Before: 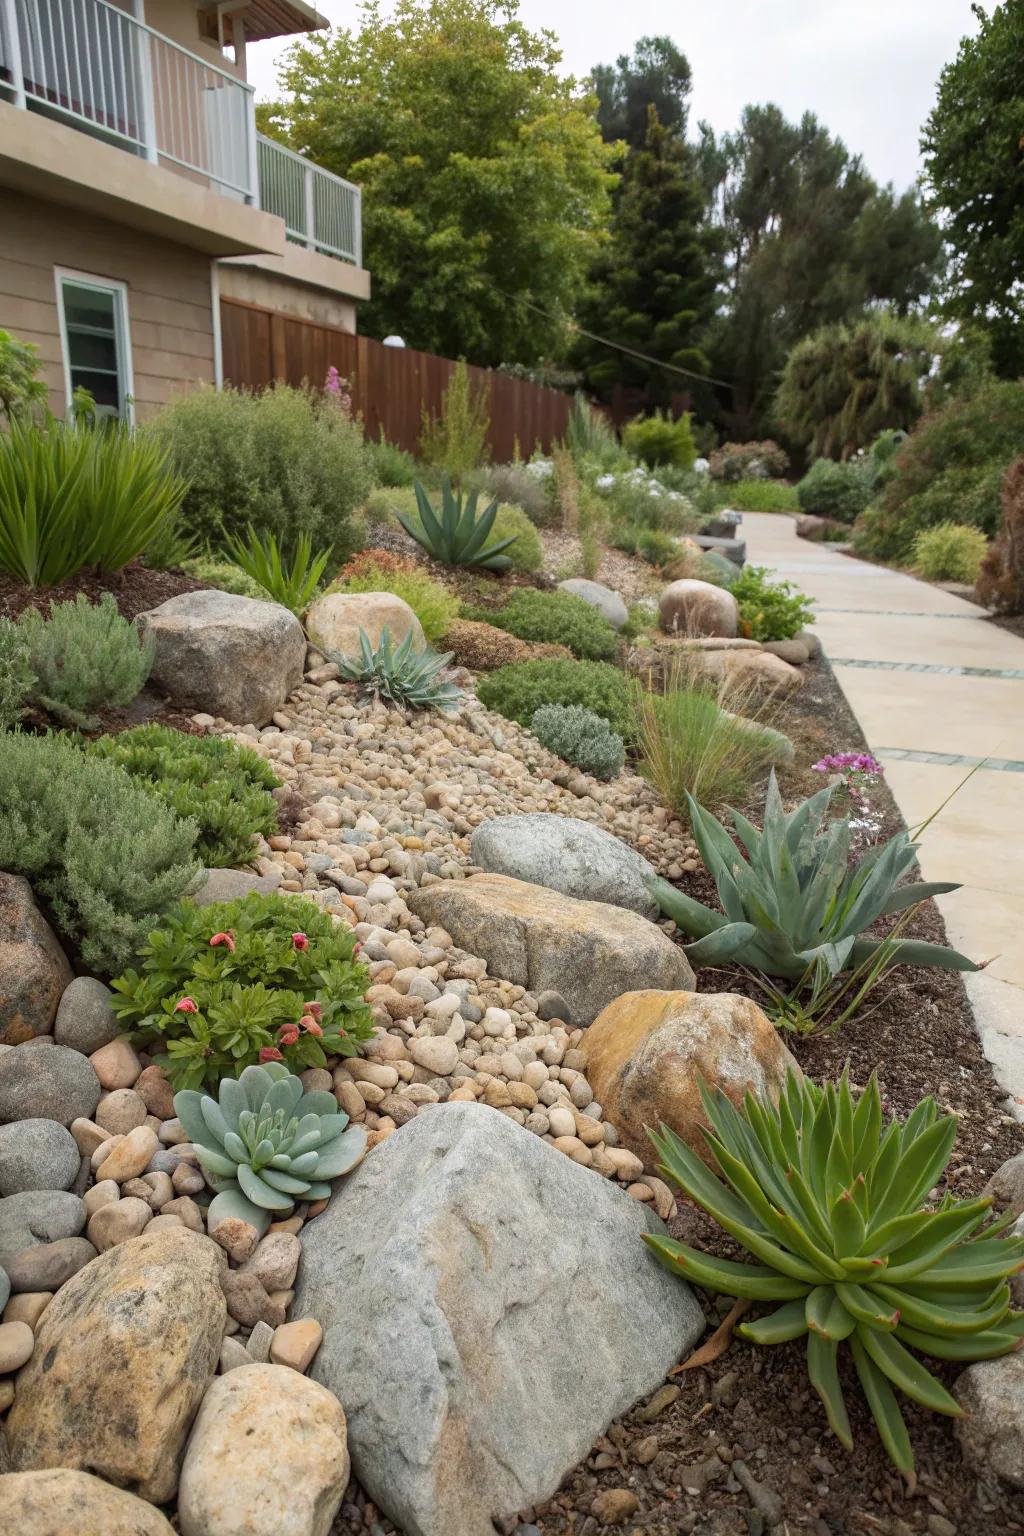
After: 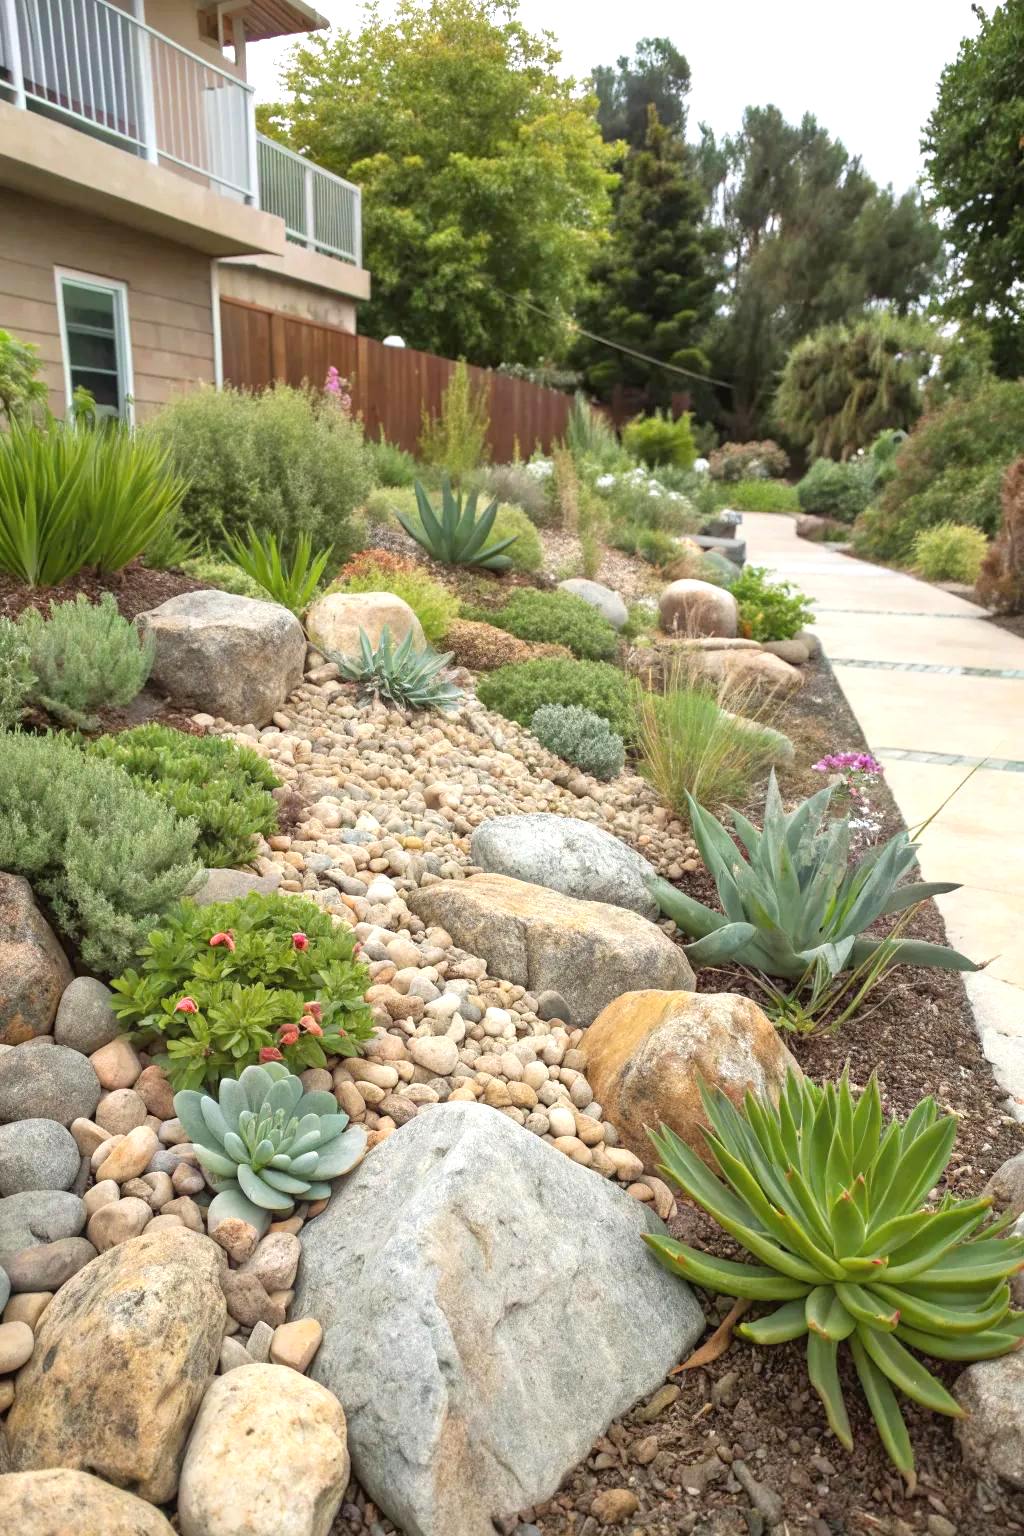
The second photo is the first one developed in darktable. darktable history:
tone equalizer: -8 EV -0.001 EV, -7 EV 0.004 EV, -6 EV -0.013 EV, -5 EV 0.021 EV, -4 EV -0.019 EV, -3 EV 0.025 EV, -2 EV -0.07 EV, -1 EV -0.316 EV, +0 EV -0.6 EV
exposure: black level correction 0, exposure 1.199 EV, compensate highlight preservation false
